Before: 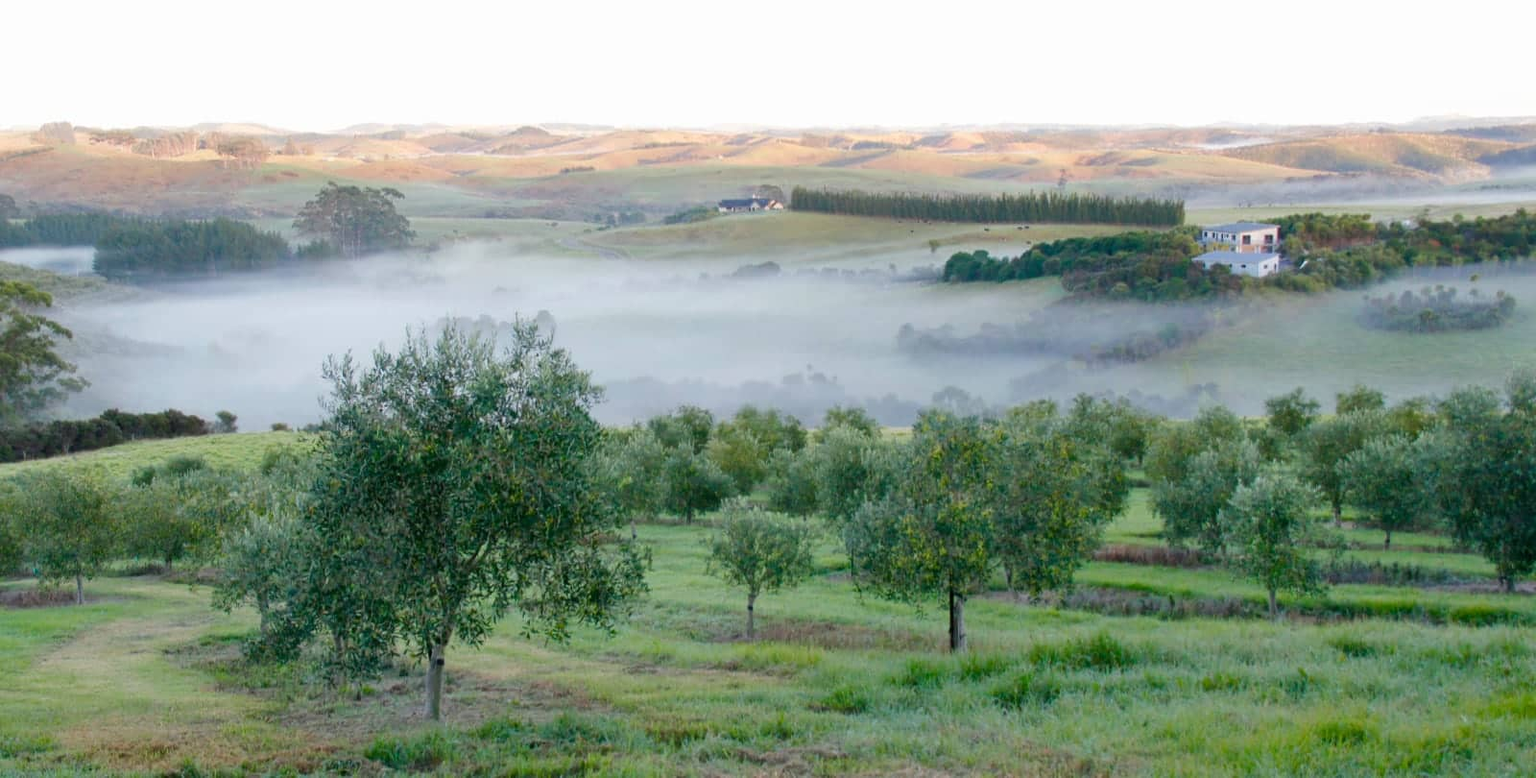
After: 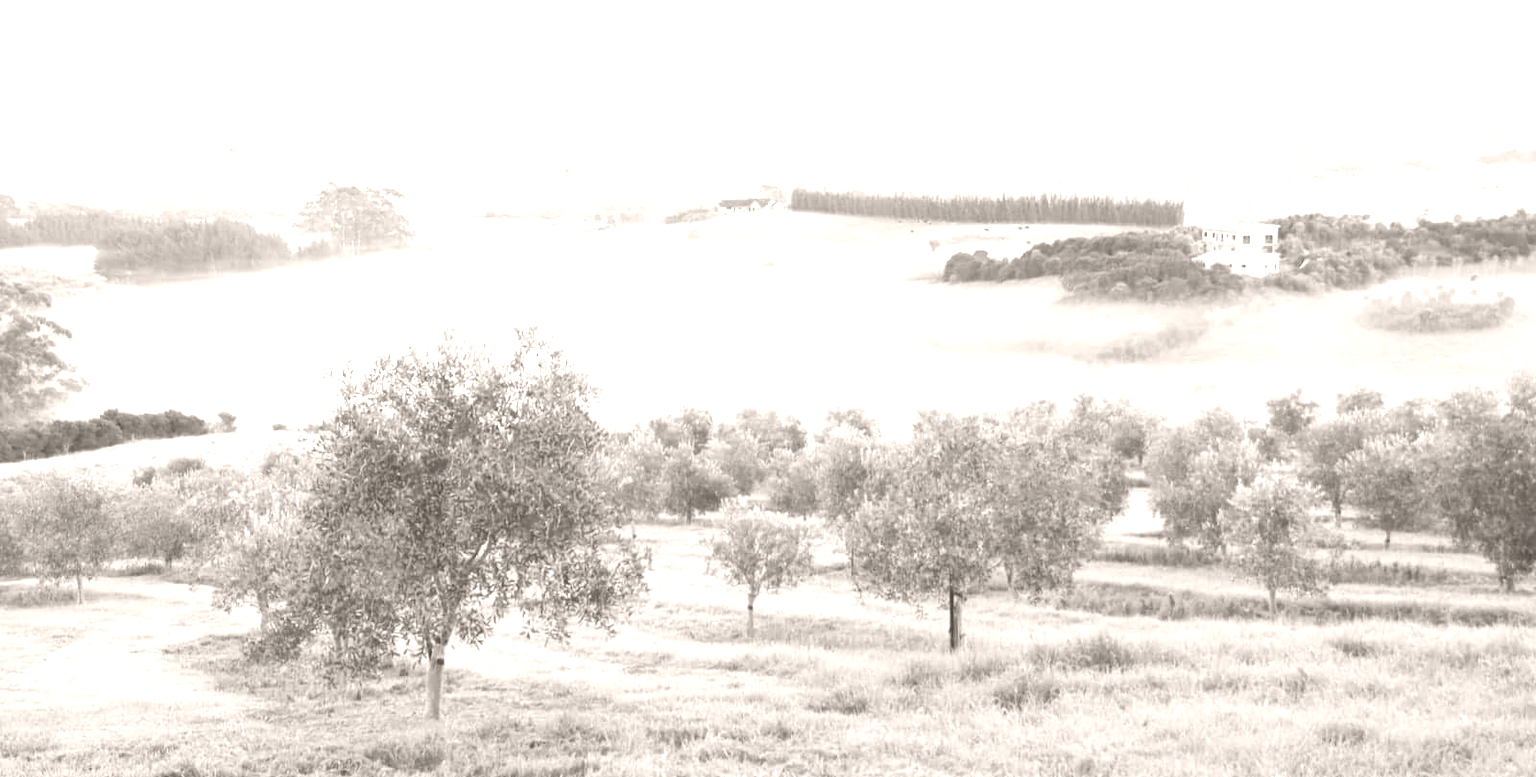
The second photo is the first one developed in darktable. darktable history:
colorize: hue 34.49°, saturation 35.33%, source mix 100%, lightness 55%, version 1
white balance: red 1.009, blue 0.985
exposure: black level correction 0.001, exposure 0.5 EV, compensate exposure bias true, compensate highlight preservation false
